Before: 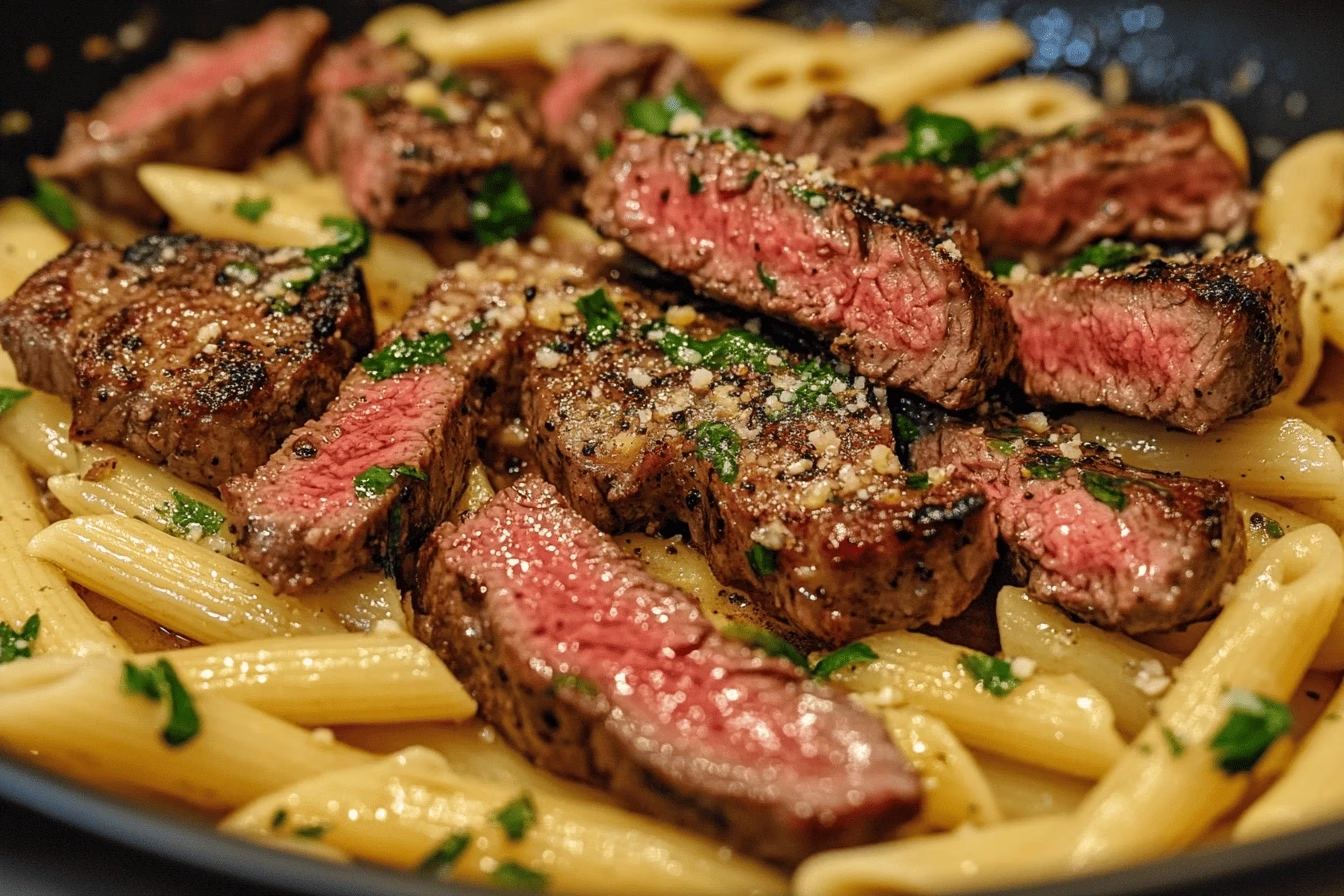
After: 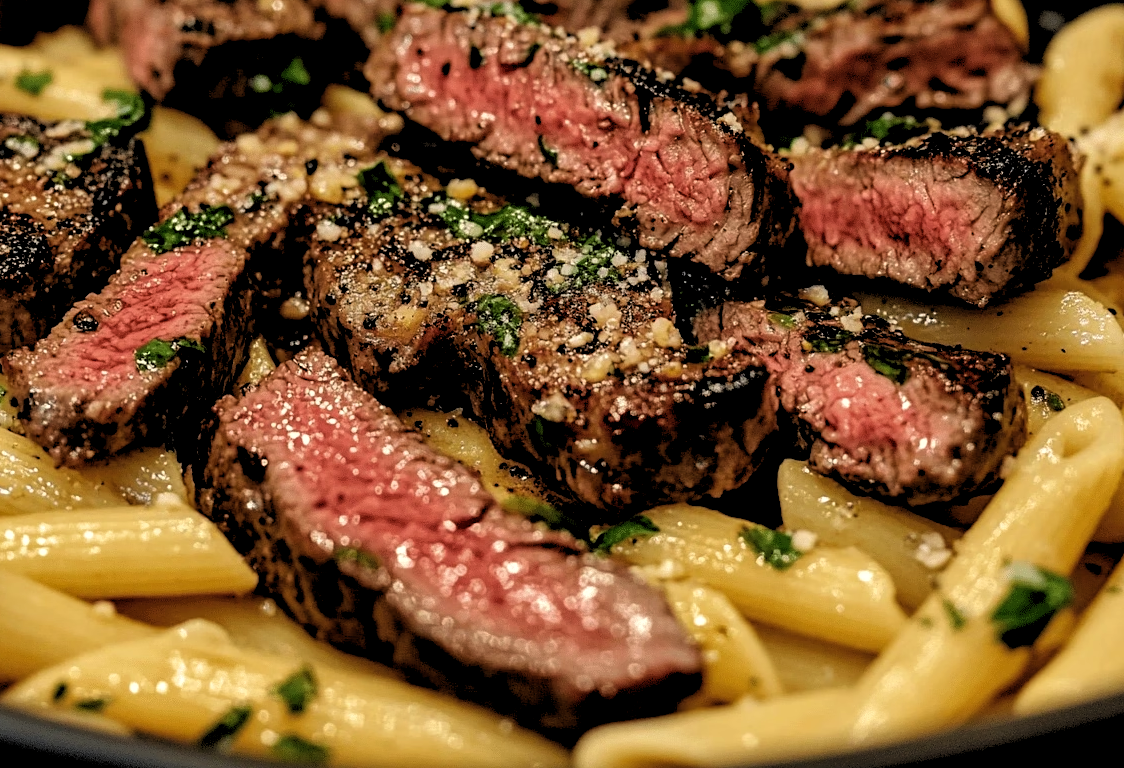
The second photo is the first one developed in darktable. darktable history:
rgb levels: levels [[0.034, 0.472, 0.904], [0, 0.5, 1], [0, 0.5, 1]]
crop: left 16.315%, top 14.246%
shadows and highlights: shadows 20.91, highlights -82.73, soften with gaussian
